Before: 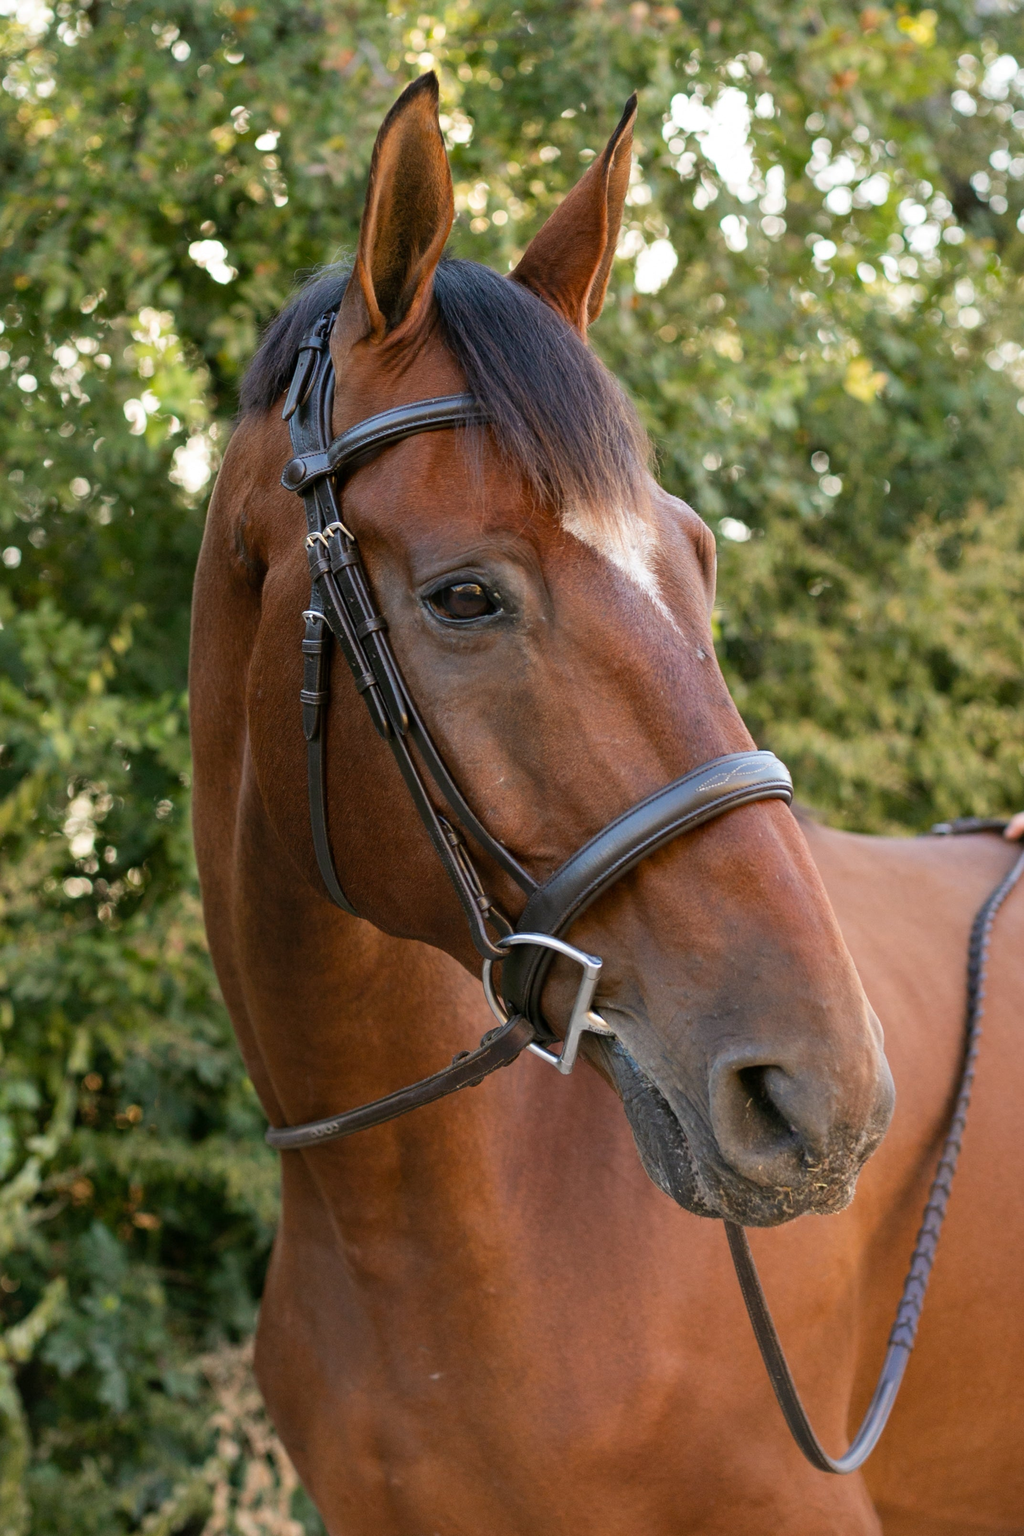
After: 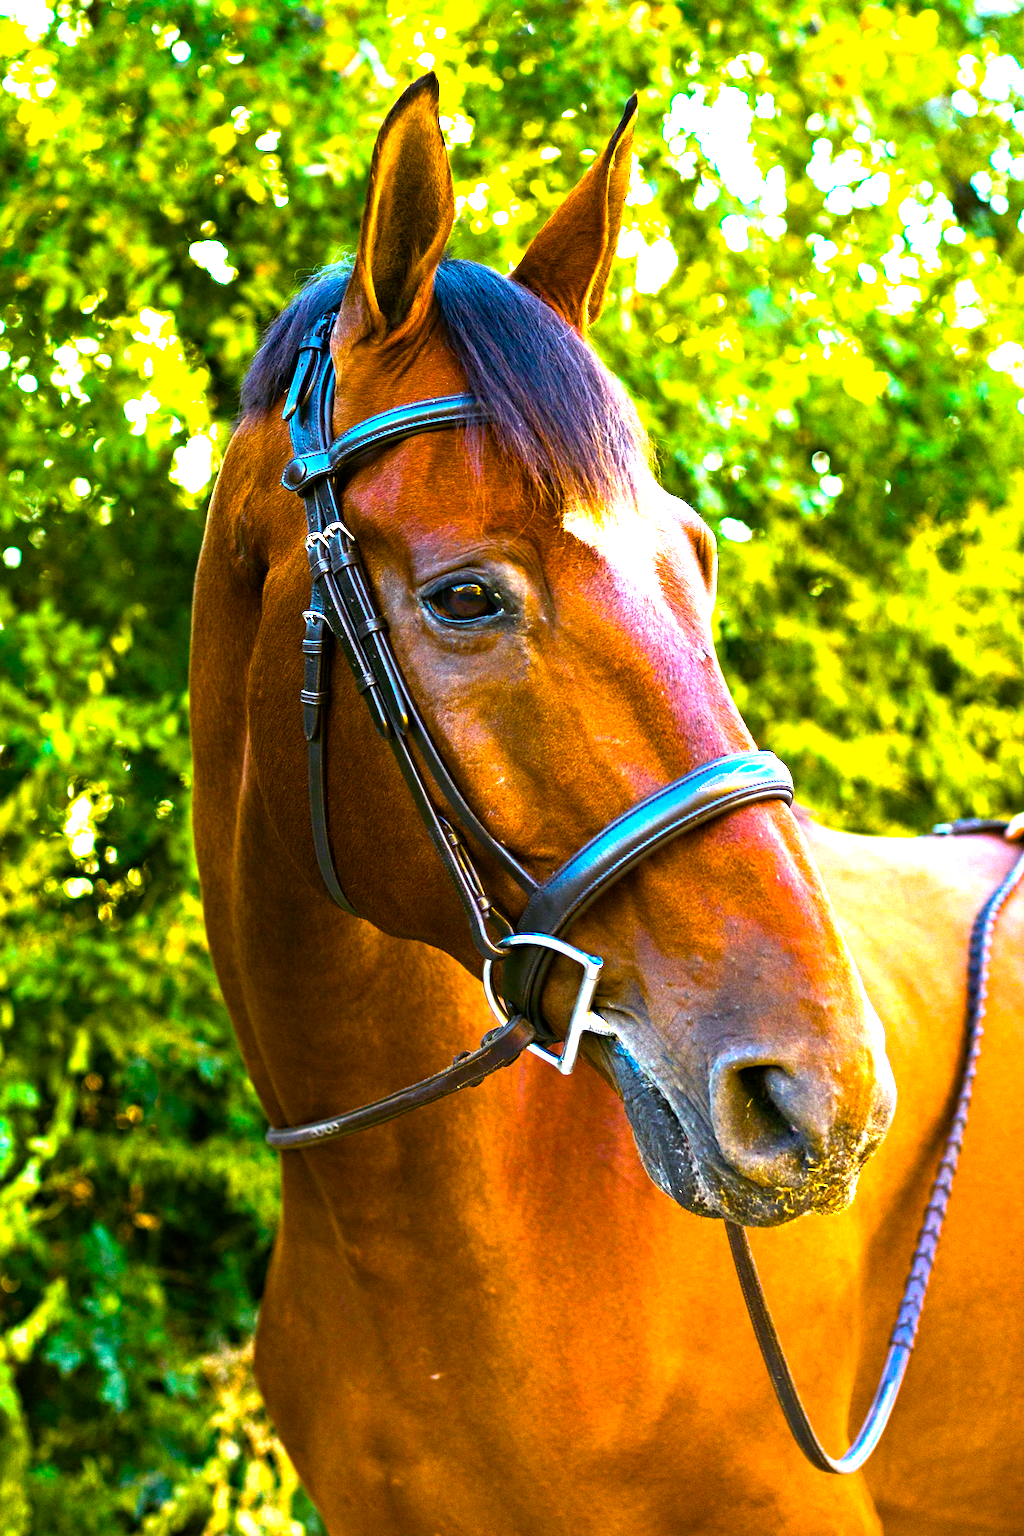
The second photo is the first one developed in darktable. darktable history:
haze removal: compatibility mode true, adaptive false
levels: levels [0, 0.476, 0.951]
white balance: red 0.925, blue 1.046
color balance rgb: linear chroma grading › global chroma 20%, perceptual saturation grading › global saturation 65%, perceptual saturation grading › highlights 60%, perceptual saturation grading › mid-tones 50%, perceptual saturation grading › shadows 50%, perceptual brilliance grading › global brilliance 30%, perceptual brilliance grading › highlights 50%, perceptual brilliance grading › mid-tones 50%, perceptual brilliance grading › shadows -22%, global vibrance 20%
contrast brightness saturation: saturation -0.04
